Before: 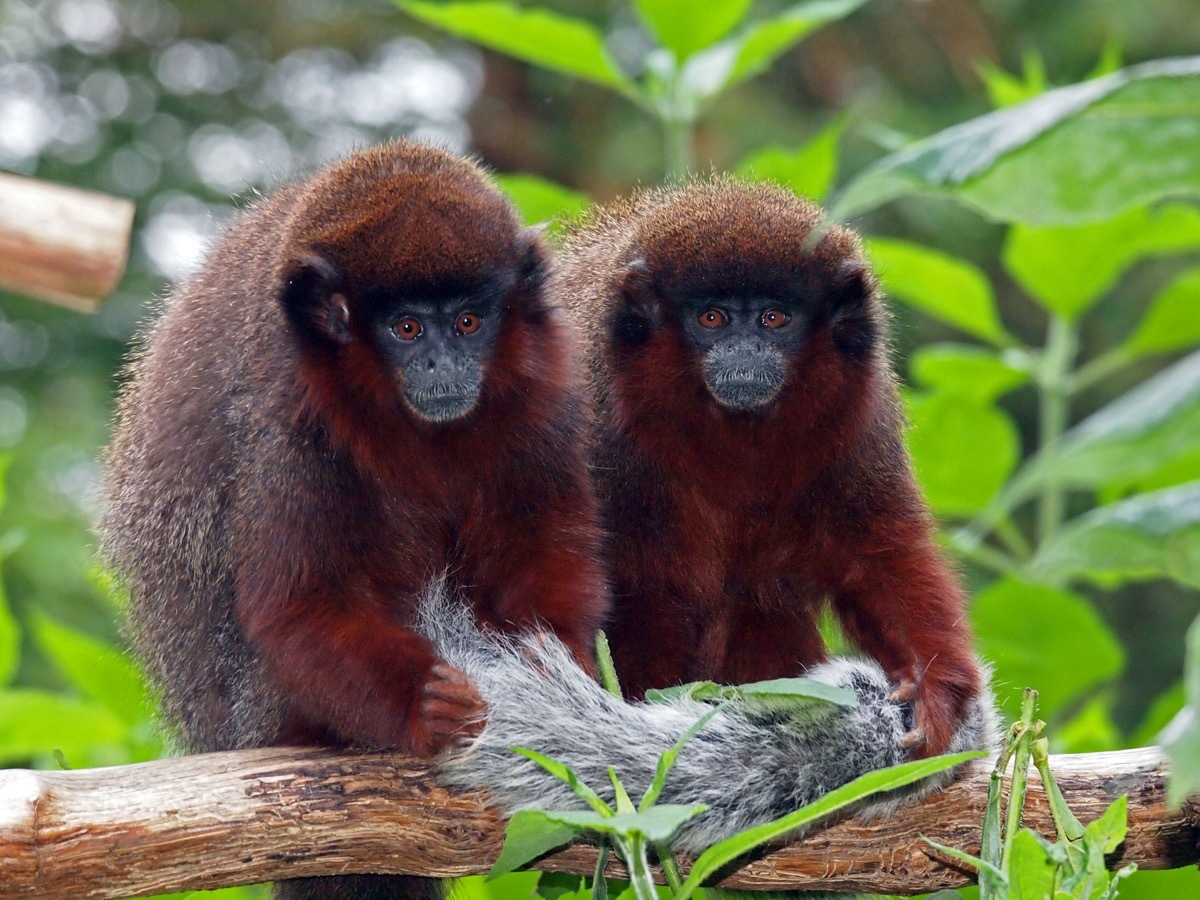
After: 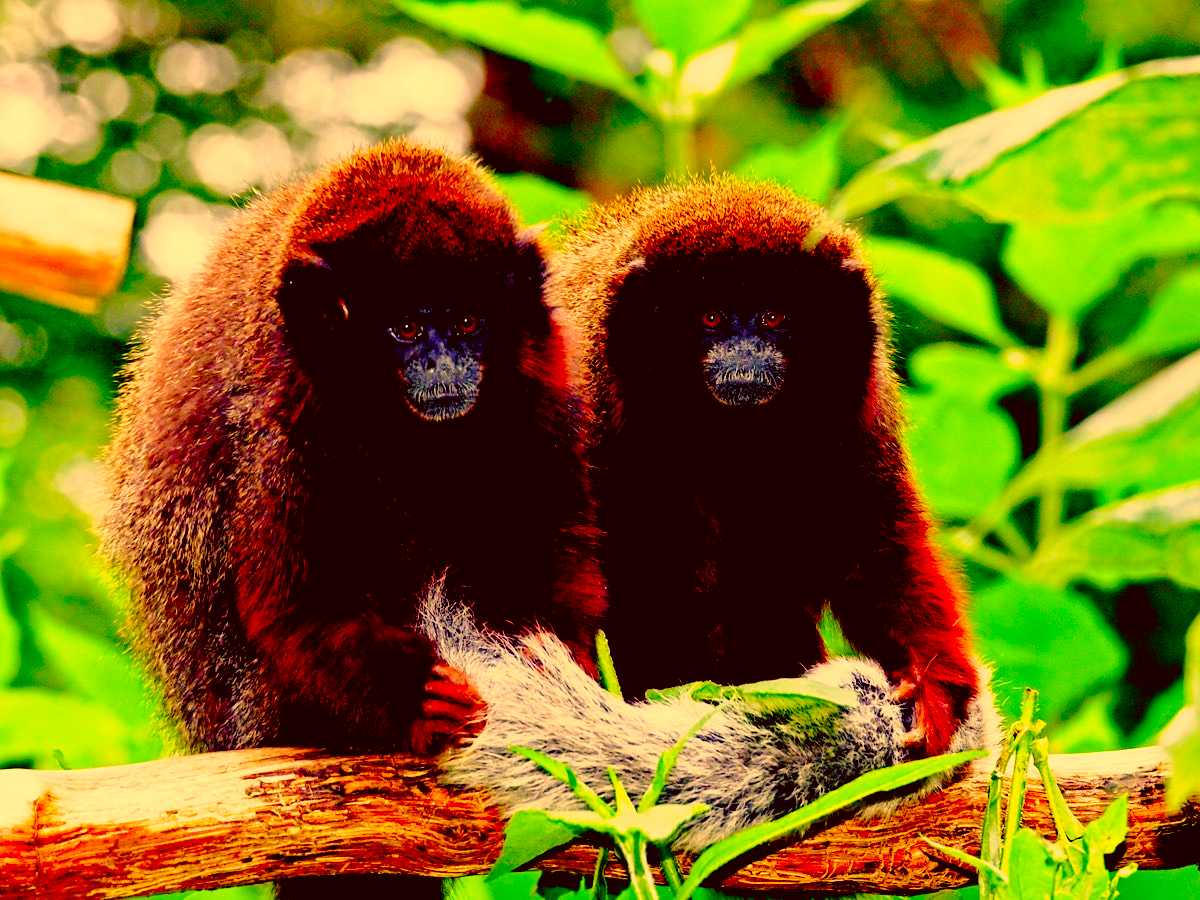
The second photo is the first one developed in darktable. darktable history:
exposure: black level correction 0.056, compensate highlight preservation false
color correction: highlights a* 10.44, highlights b* 30.04, shadows a* 2.73, shadows b* 17.51, saturation 1.72
base curve: curves: ch0 [(0, 0) (0.028, 0.03) (0.121, 0.232) (0.46, 0.748) (0.859, 0.968) (1, 1)], preserve colors none
